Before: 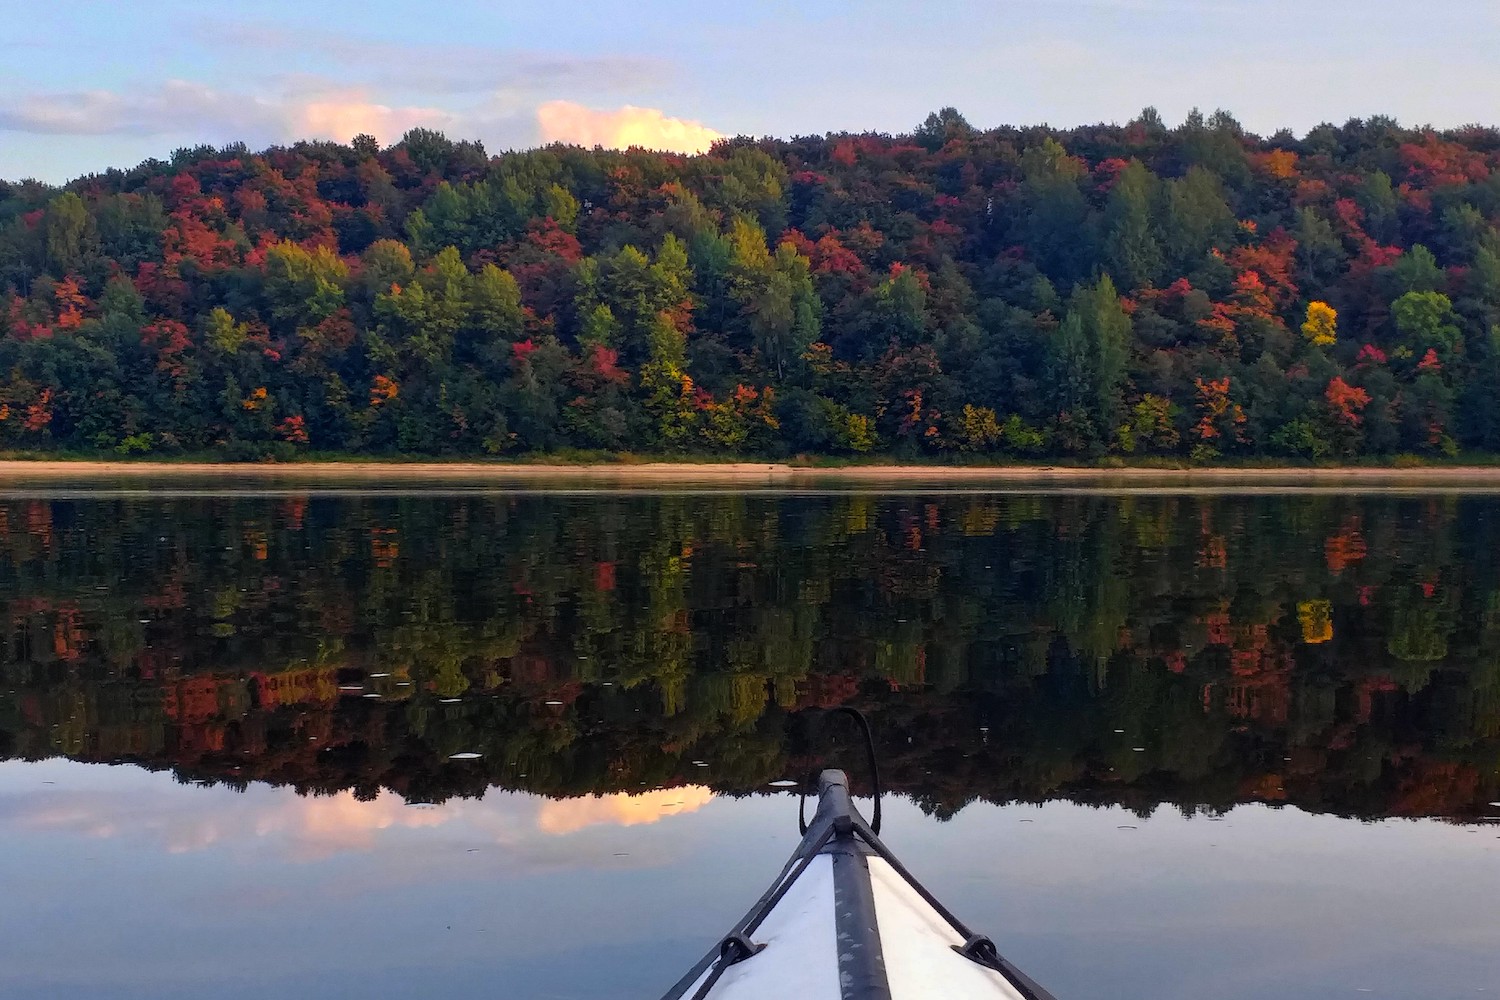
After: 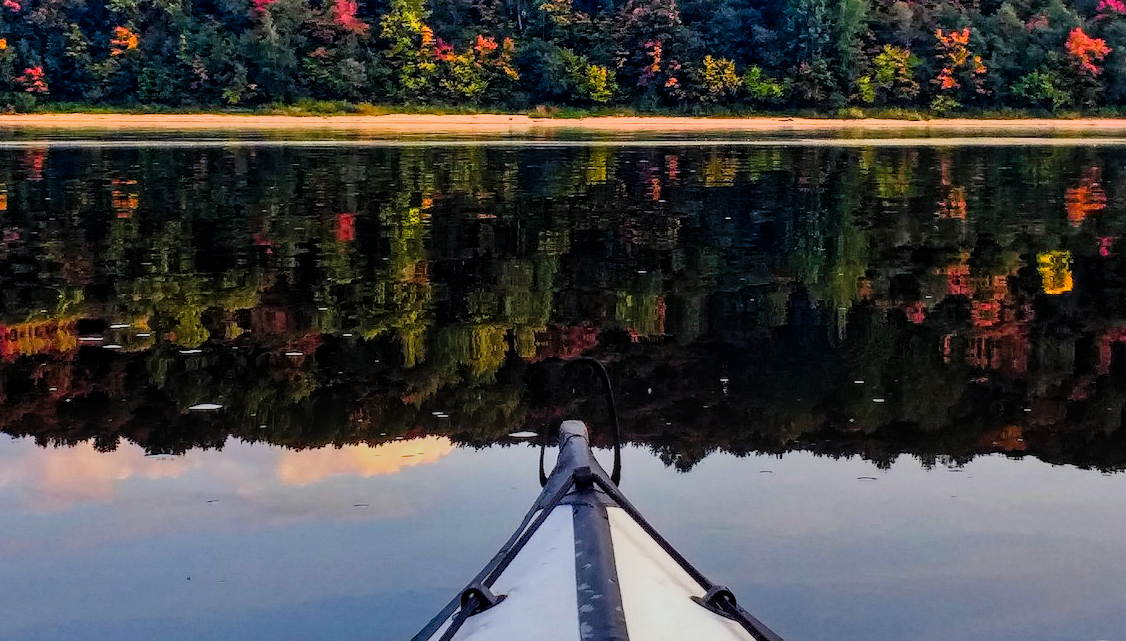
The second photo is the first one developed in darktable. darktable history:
local contrast: on, module defaults
exposure: exposure 0.202 EV, compensate highlight preservation false
crop and rotate: left 17.398%, top 34.959%, right 7.475%, bottom 0.897%
color balance rgb: perceptual saturation grading › global saturation 15.242%, perceptual saturation grading › highlights -19.012%, perceptual saturation grading › shadows 19.787%, global vibrance 5.132%, contrast 2.812%
filmic rgb: black relative exposure -7.65 EV, white relative exposure 4.56 EV, hardness 3.61
haze removal: compatibility mode true, adaptive false
shadows and highlights: low approximation 0.01, soften with gaussian
